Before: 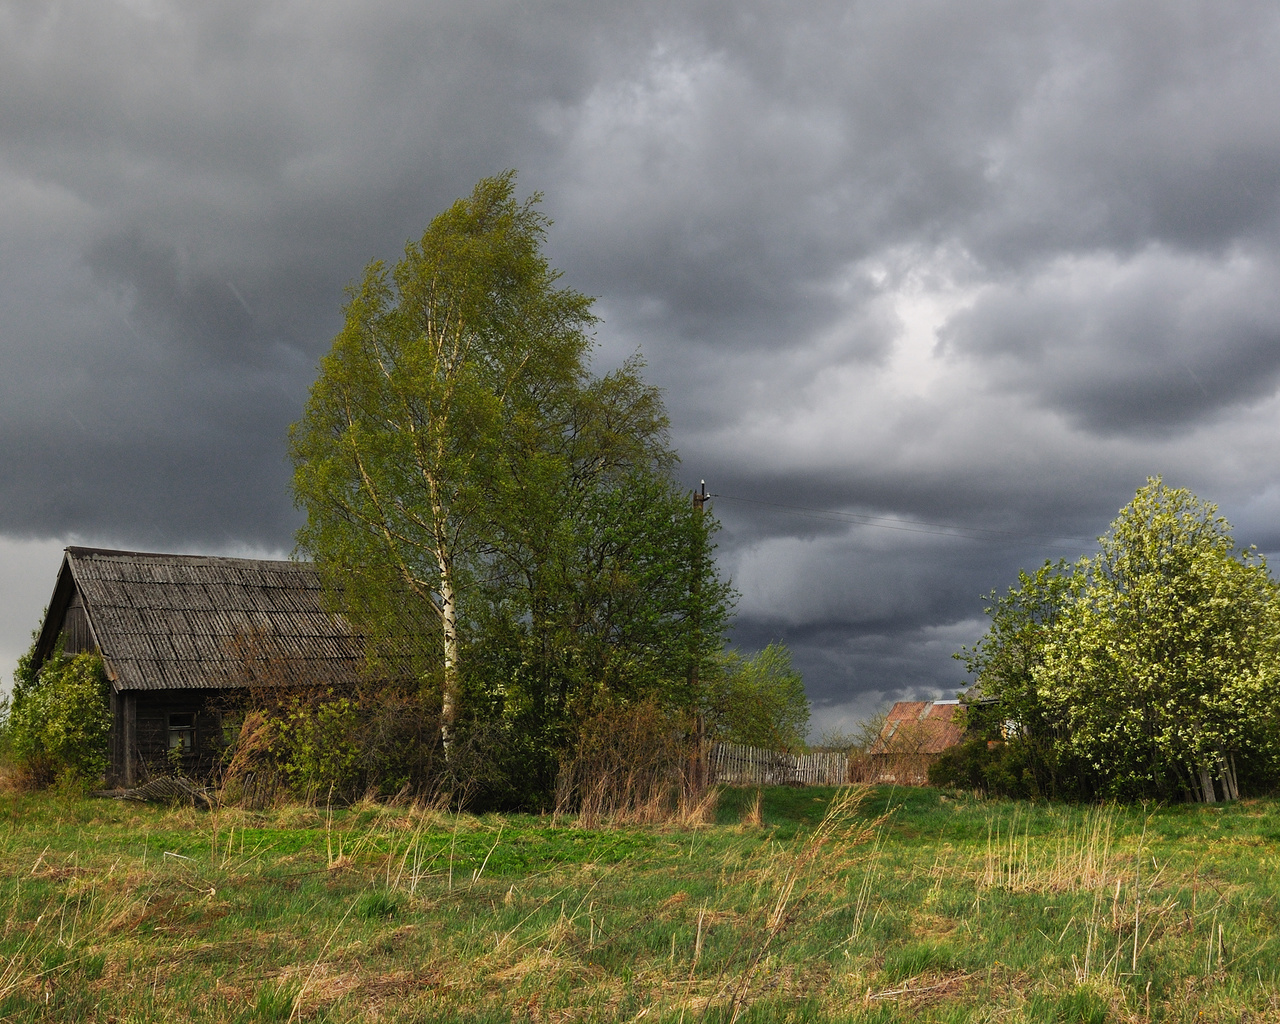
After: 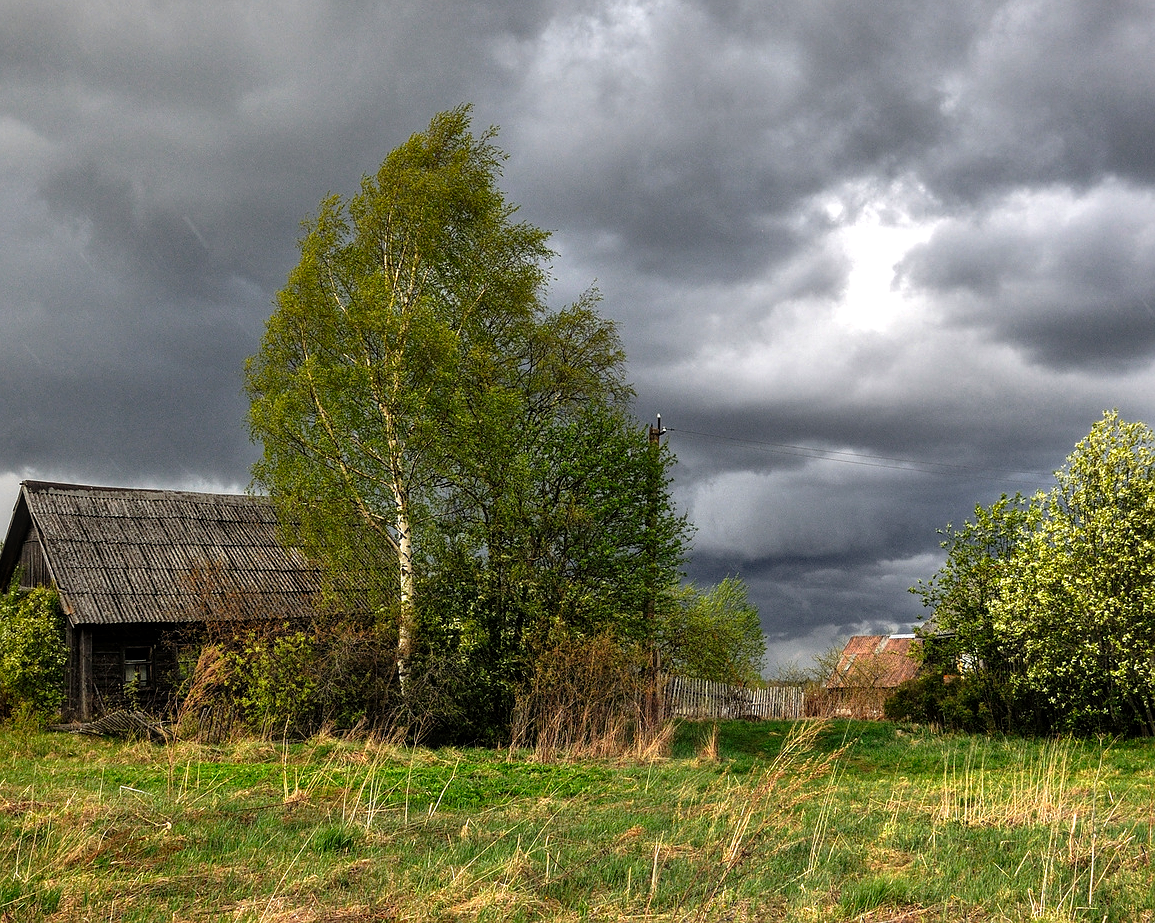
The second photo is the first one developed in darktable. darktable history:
tone equalizer: -7 EV 0.14 EV, mask exposure compensation -0.504 EV
tone curve: curves: ch0 [(0, 0) (0.106, 0.041) (0.256, 0.197) (0.37, 0.336) (0.513, 0.481) (0.667, 0.629) (1, 1)]; ch1 [(0, 0) (0.502, 0.505) (0.553, 0.577) (1, 1)]; ch2 [(0, 0) (0.5, 0.495) (0.56, 0.544) (1, 1)], preserve colors none
shadows and highlights: radius 118.93, shadows 42.11, highlights -61.51, highlights color adjustment 42.51%, soften with gaussian
crop: left 3.496%, top 6.487%, right 6.268%, bottom 3.282%
exposure: black level correction -0.002, exposure 0.546 EV, compensate highlight preservation false
local contrast: on, module defaults
sharpen: radius 1.043
